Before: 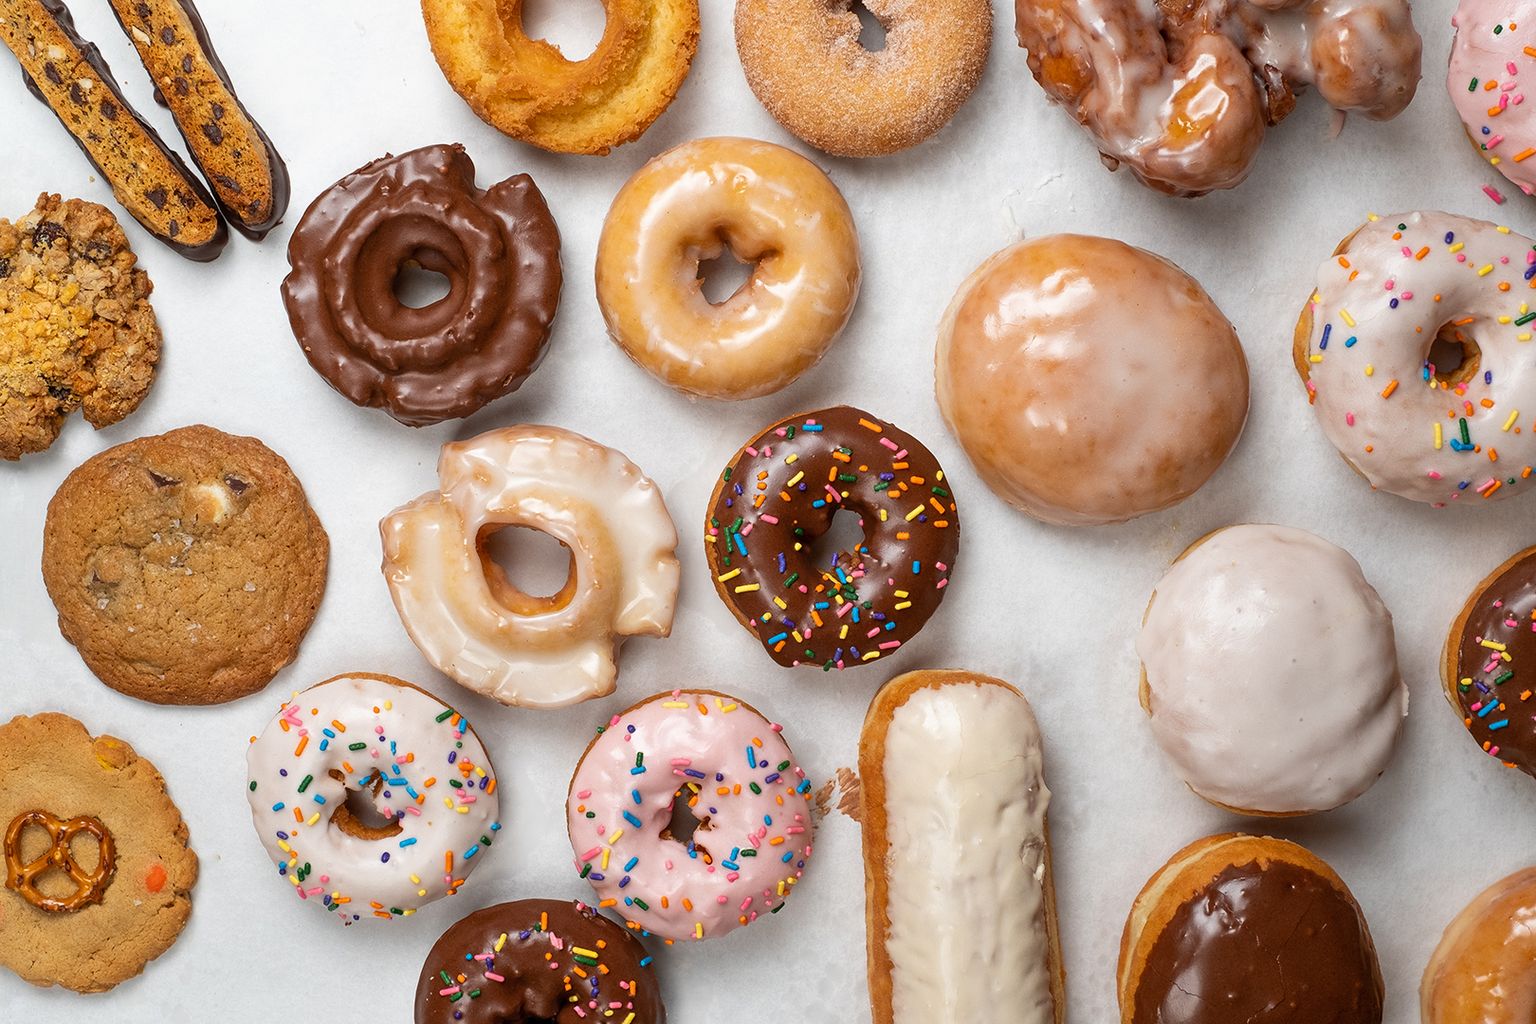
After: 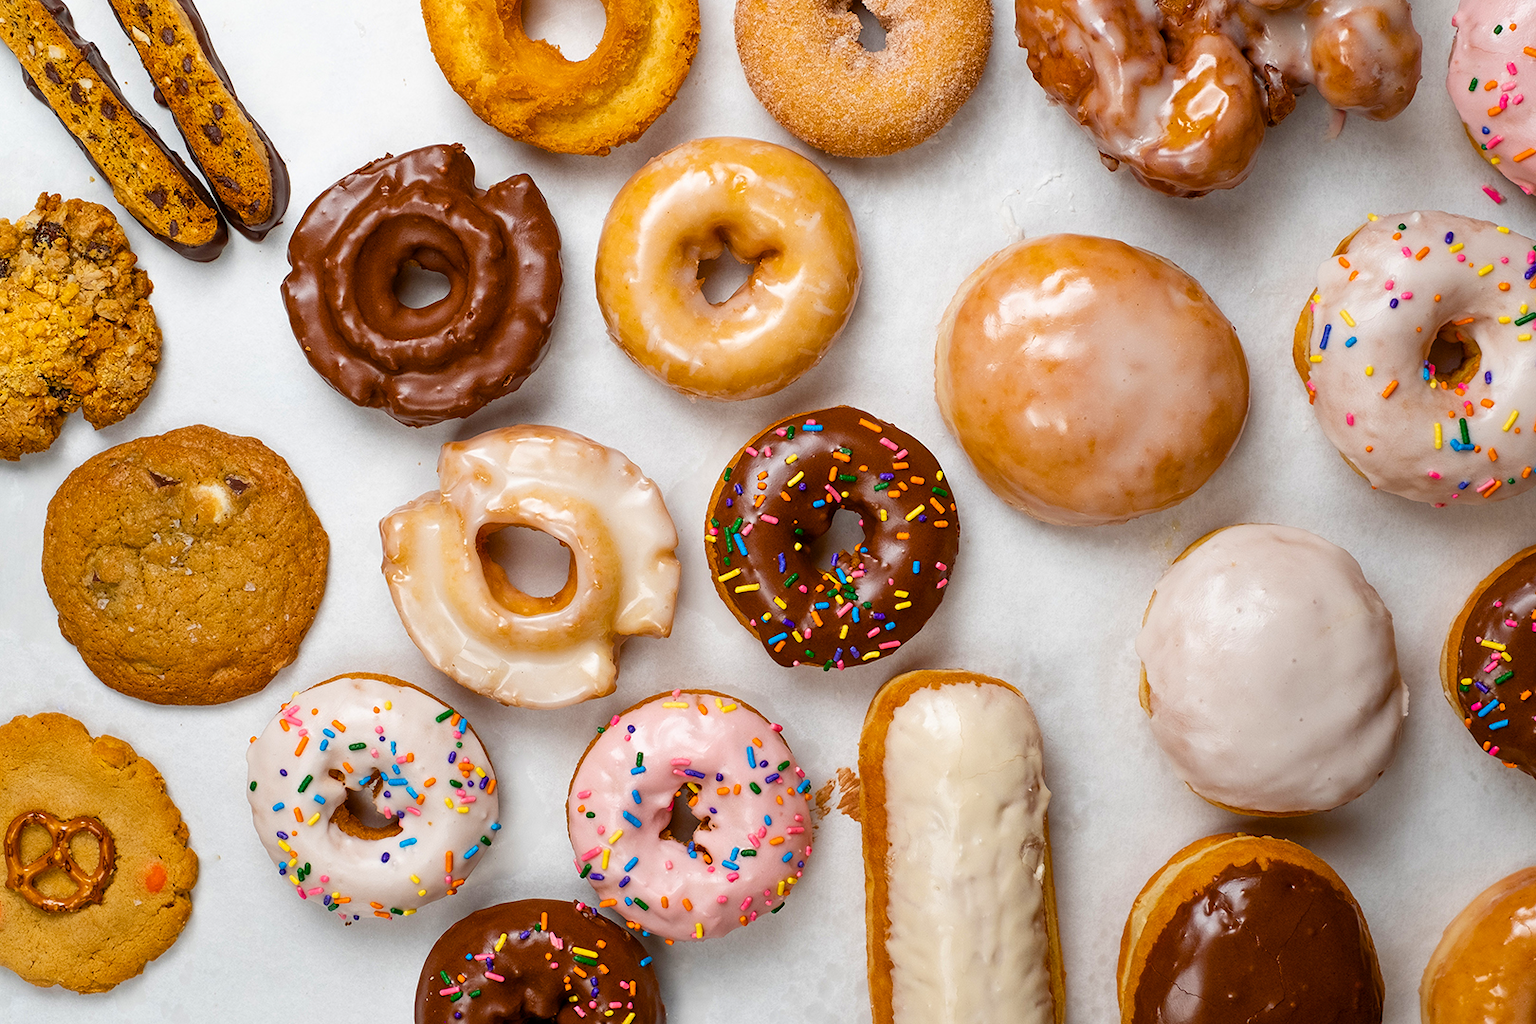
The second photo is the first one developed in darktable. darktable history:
color balance rgb: shadows lift › hue 87.58°, linear chroma grading › global chroma 14.667%, perceptual saturation grading › global saturation 20%, perceptual saturation grading › highlights -25.339%, perceptual saturation grading › shadows 25.11%, global vibrance 20%
